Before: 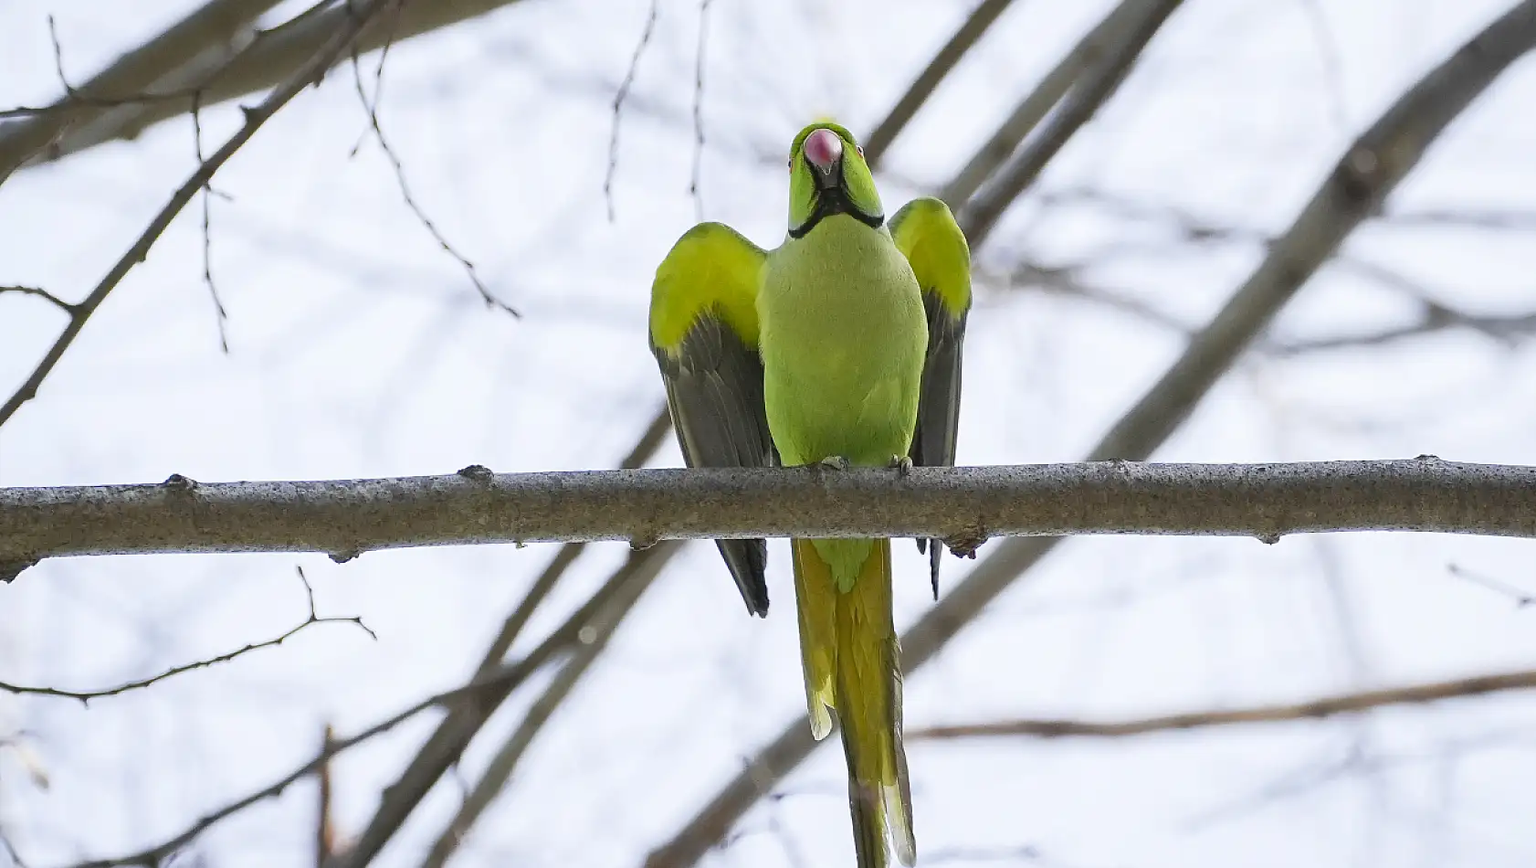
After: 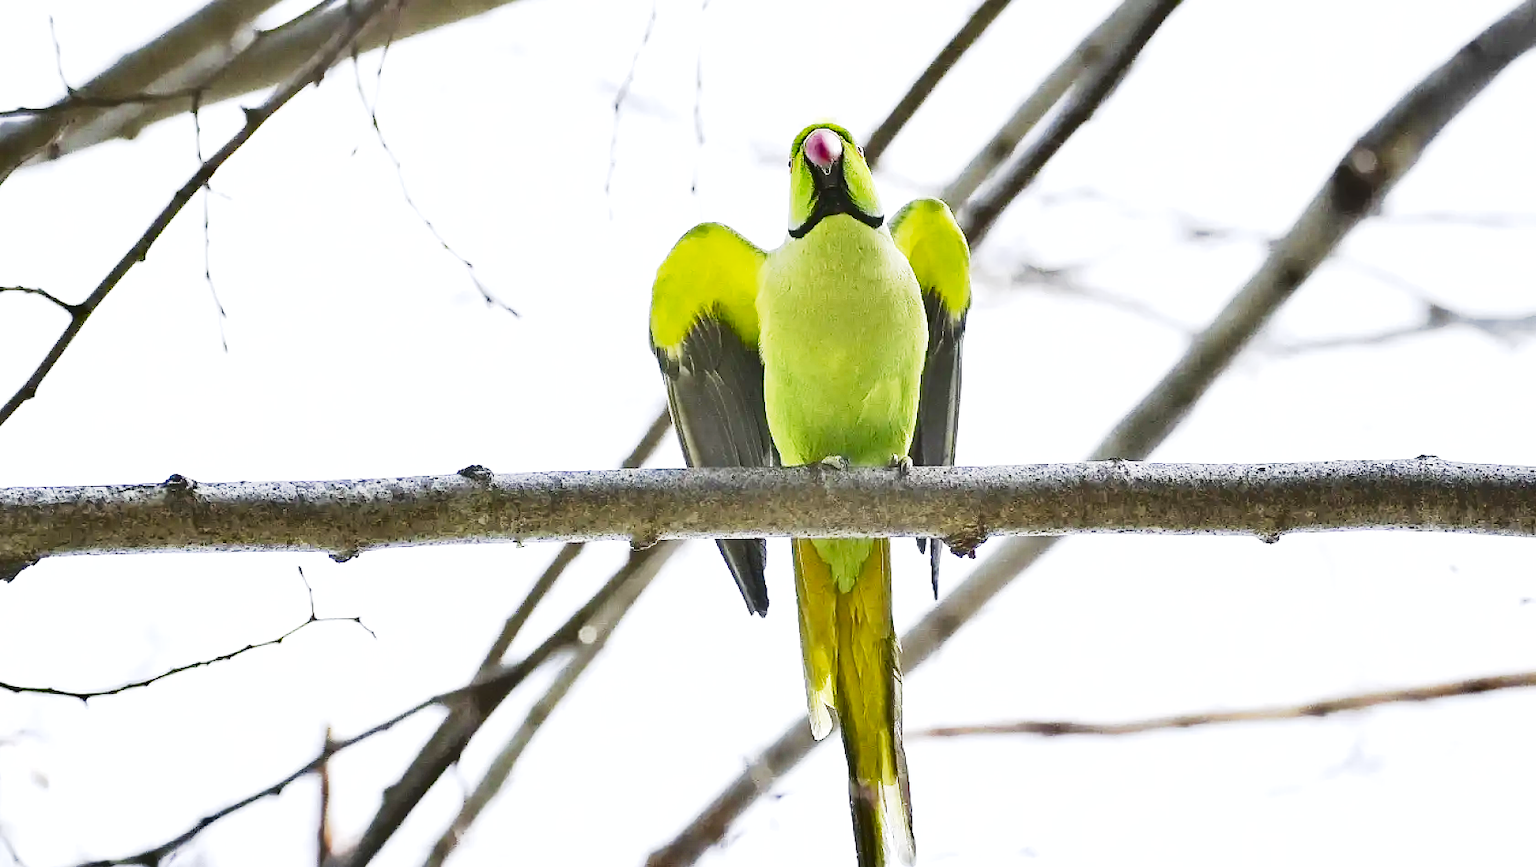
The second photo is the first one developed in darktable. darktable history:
exposure: black level correction 0, exposure 1.2 EV, compensate exposure bias true, compensate highlight preservation false
shadows and highlights: low approximation 0.01, soften with gaussian
white balance: emerald 1
base curve: curves: ch0 [(0, 0) (0.088, 0.125) (0.176, 0.251) (0.354, 0.501) (0.613, 0.749) (1, 0.877)], preserve colors none
